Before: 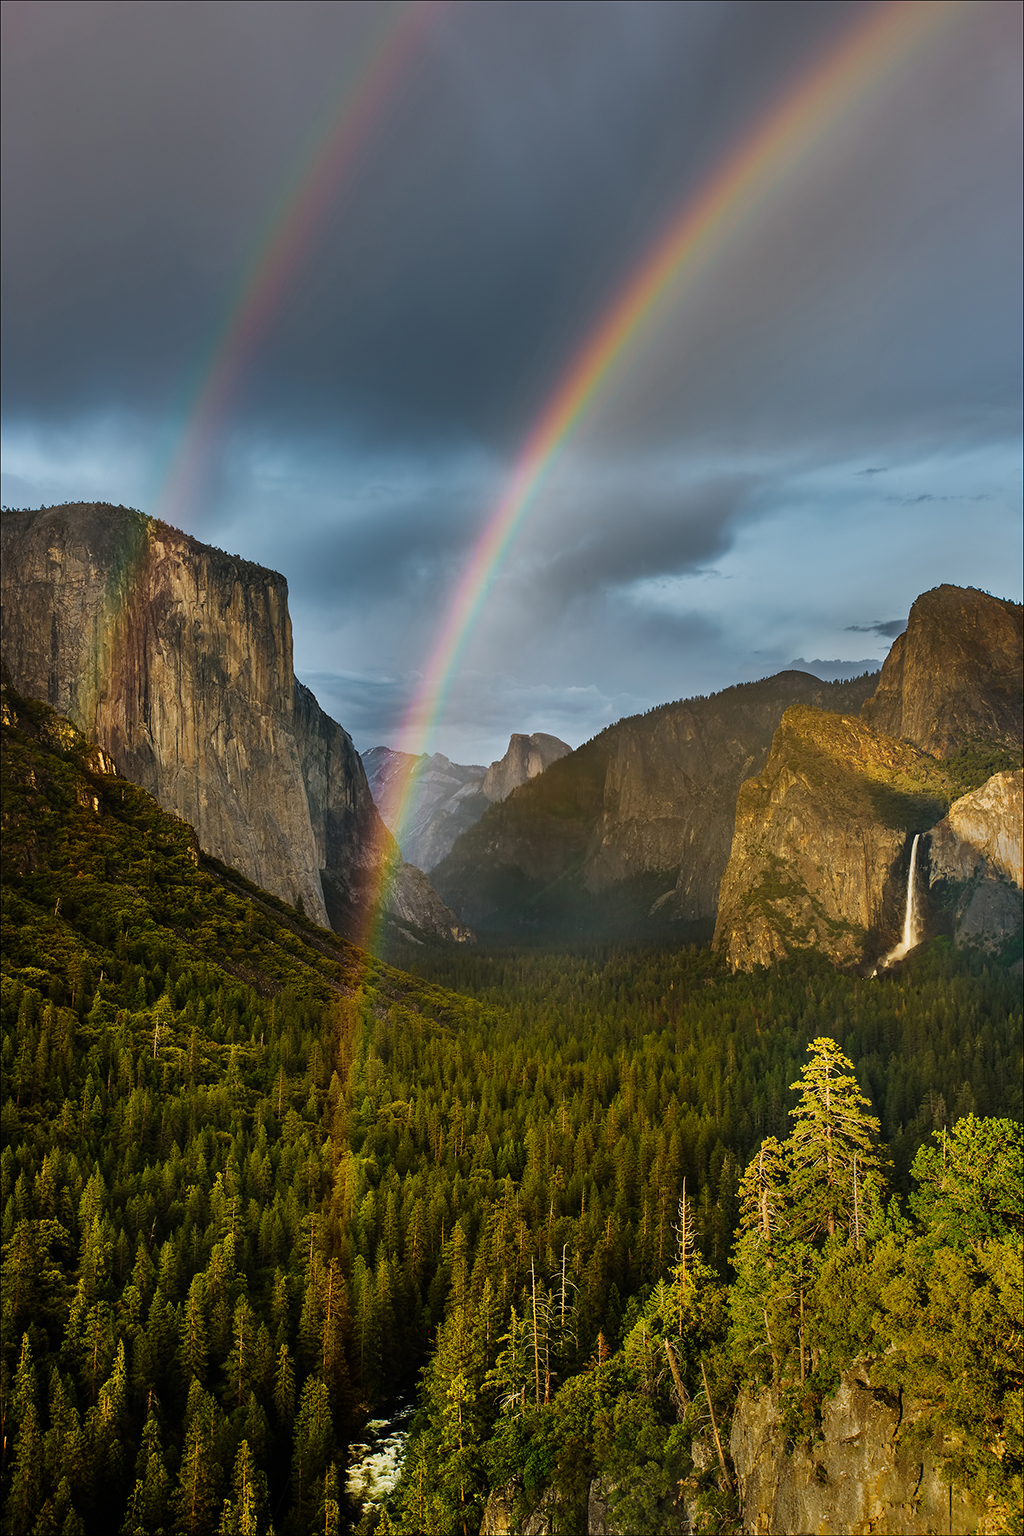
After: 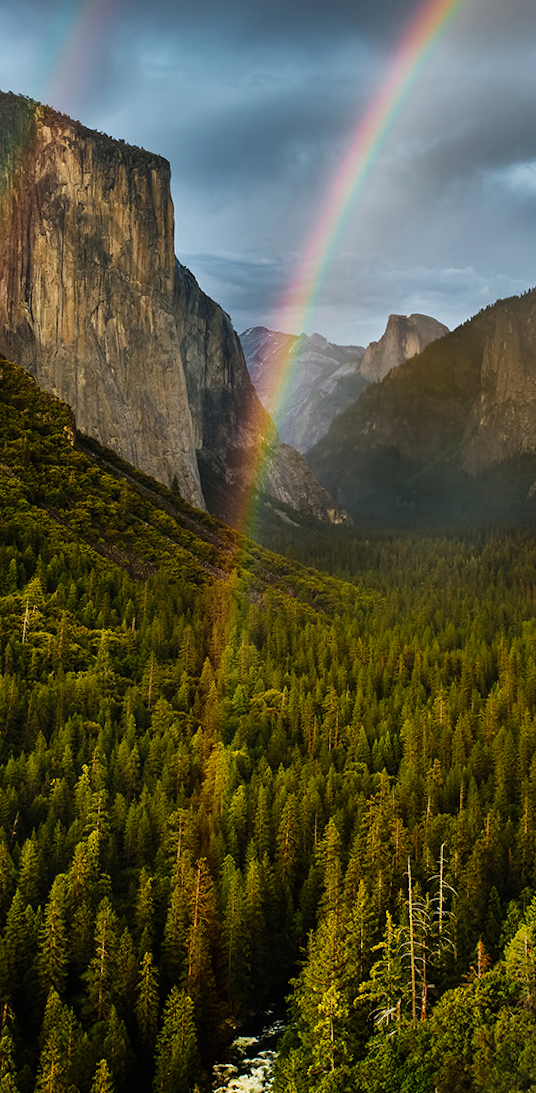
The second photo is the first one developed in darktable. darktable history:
levels: levels [0, 0.476, 0.951]
crop: left 8.966%, top 23.852%, right 34.699%, bottom 4.703%
rotate and perspective: rotation 0.215°, lens shift (vertical) -0.139, crop left 0.069, crop right 0.939, crop top 0.002, crop bottom 0.996
